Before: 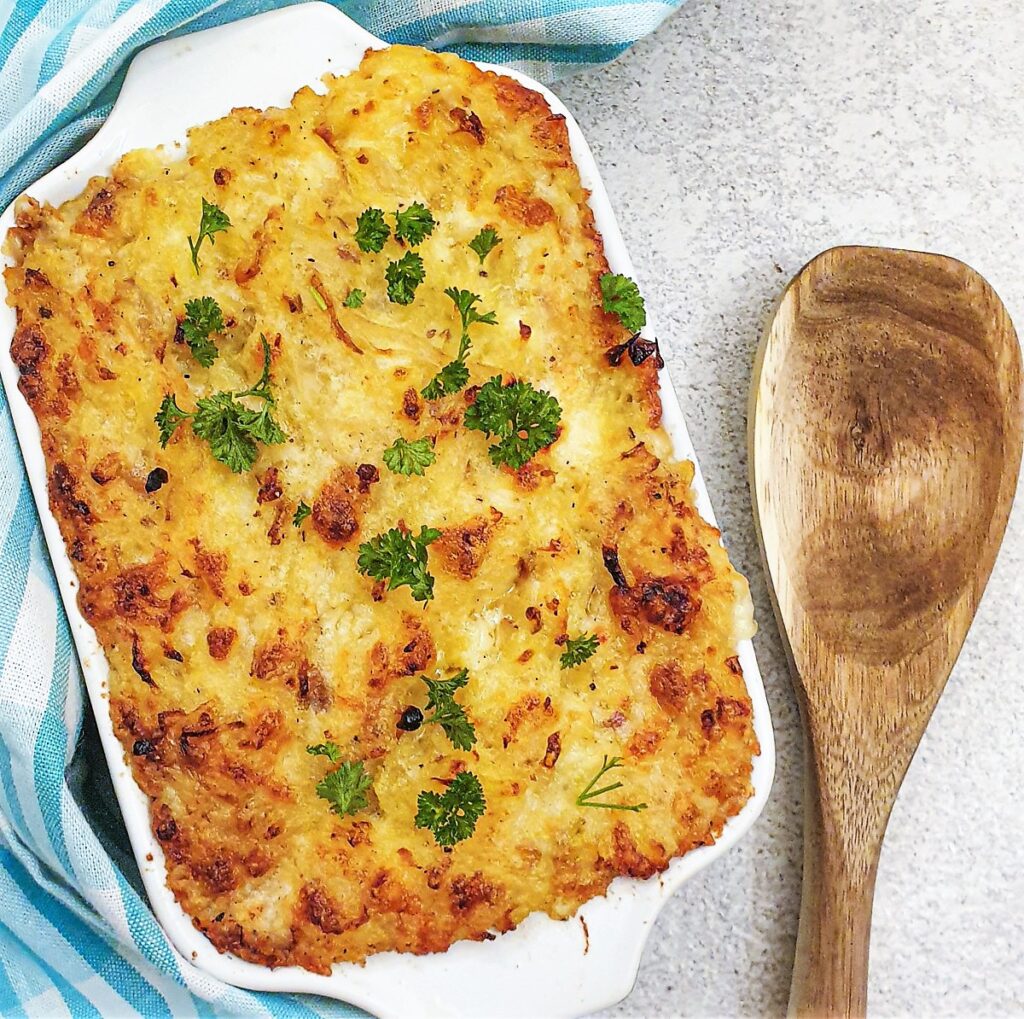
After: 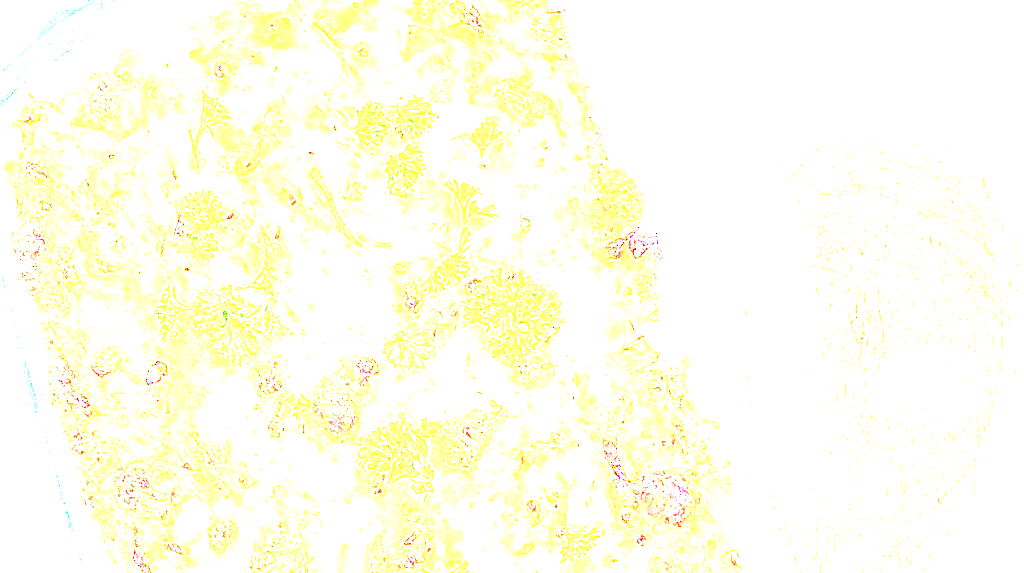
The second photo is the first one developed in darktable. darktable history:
crop and rotate: top 10.546%, bottom 33.188%
exposure: exposure 7.934 EV, compensate highlight preservation false
tone curve: curves: ch0 [(0, 0.017) (0.091, 0.046) (0.298, 0.287) (0.439, 0.482) (0.64, 0.729) (0.785, 0.817) (0.995, 0.917)]; ch1 [(0, 0) (0.384, 0.365) (0.463, 0.447) (0.486, 0.474) (0.503, 0.497) (0.526, 0.52) (0.555, 0.564) (0.578, 0.595) (0.638, 0.644) (0.766, 0.773) (1, 1)]; ch2 [(0, 0) (0.374, 0.344) (0.449, 0.434) (0.501, 0.501) (0.528, 0.519) (0.569, 0.589) (0.61, 0.646) (0.666, 0.688) (1, 1)], color space Lab, linked channels, preserve colors none
